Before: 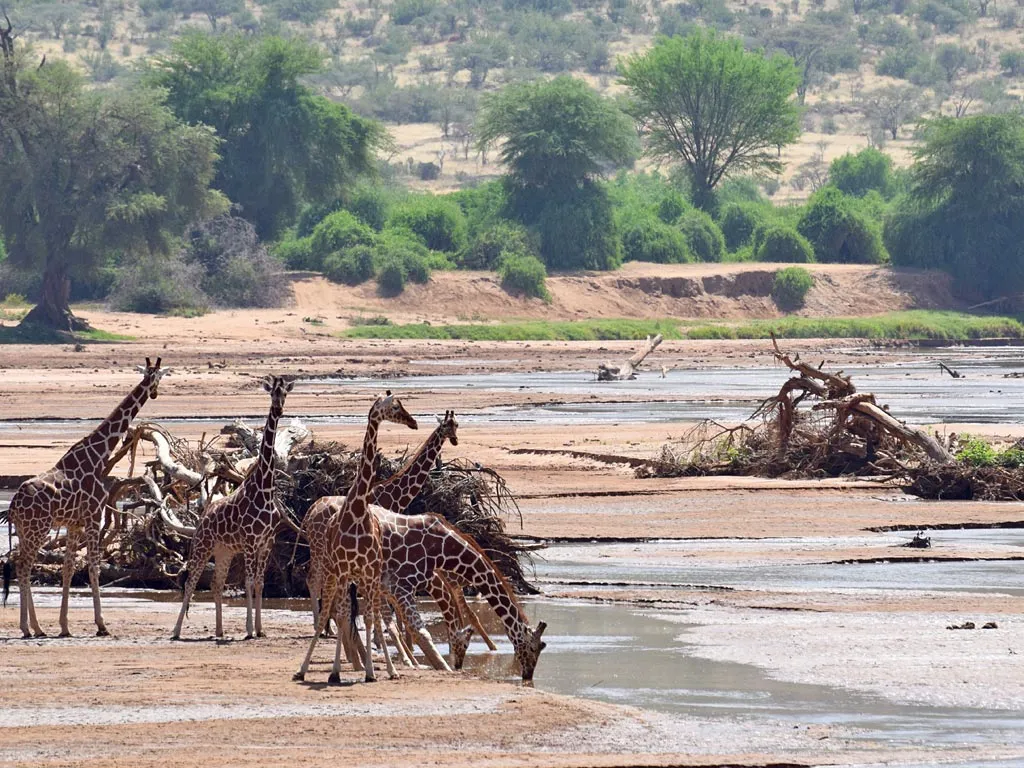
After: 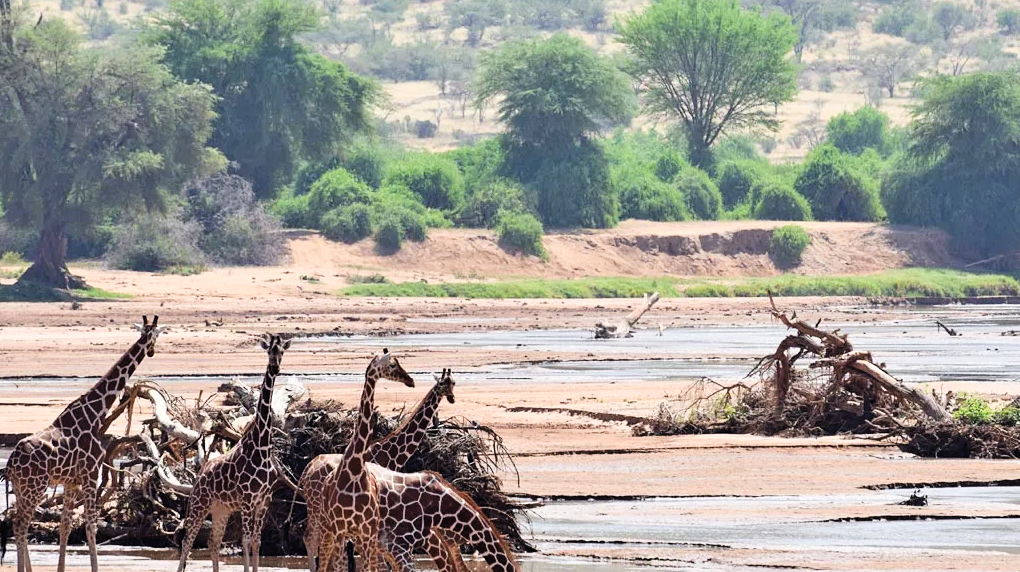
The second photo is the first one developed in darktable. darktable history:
crop: left 0.313%, top 5.537%, bottom 19.869%
filmic rgb: black relative exposure -7.65 EV, white relative exposure 4.56 EV, hardness 3.61, contrast 1.056, color science v5 (2021), contrast in shadows safe, contrast in highlights safe
levels: mode automatic
